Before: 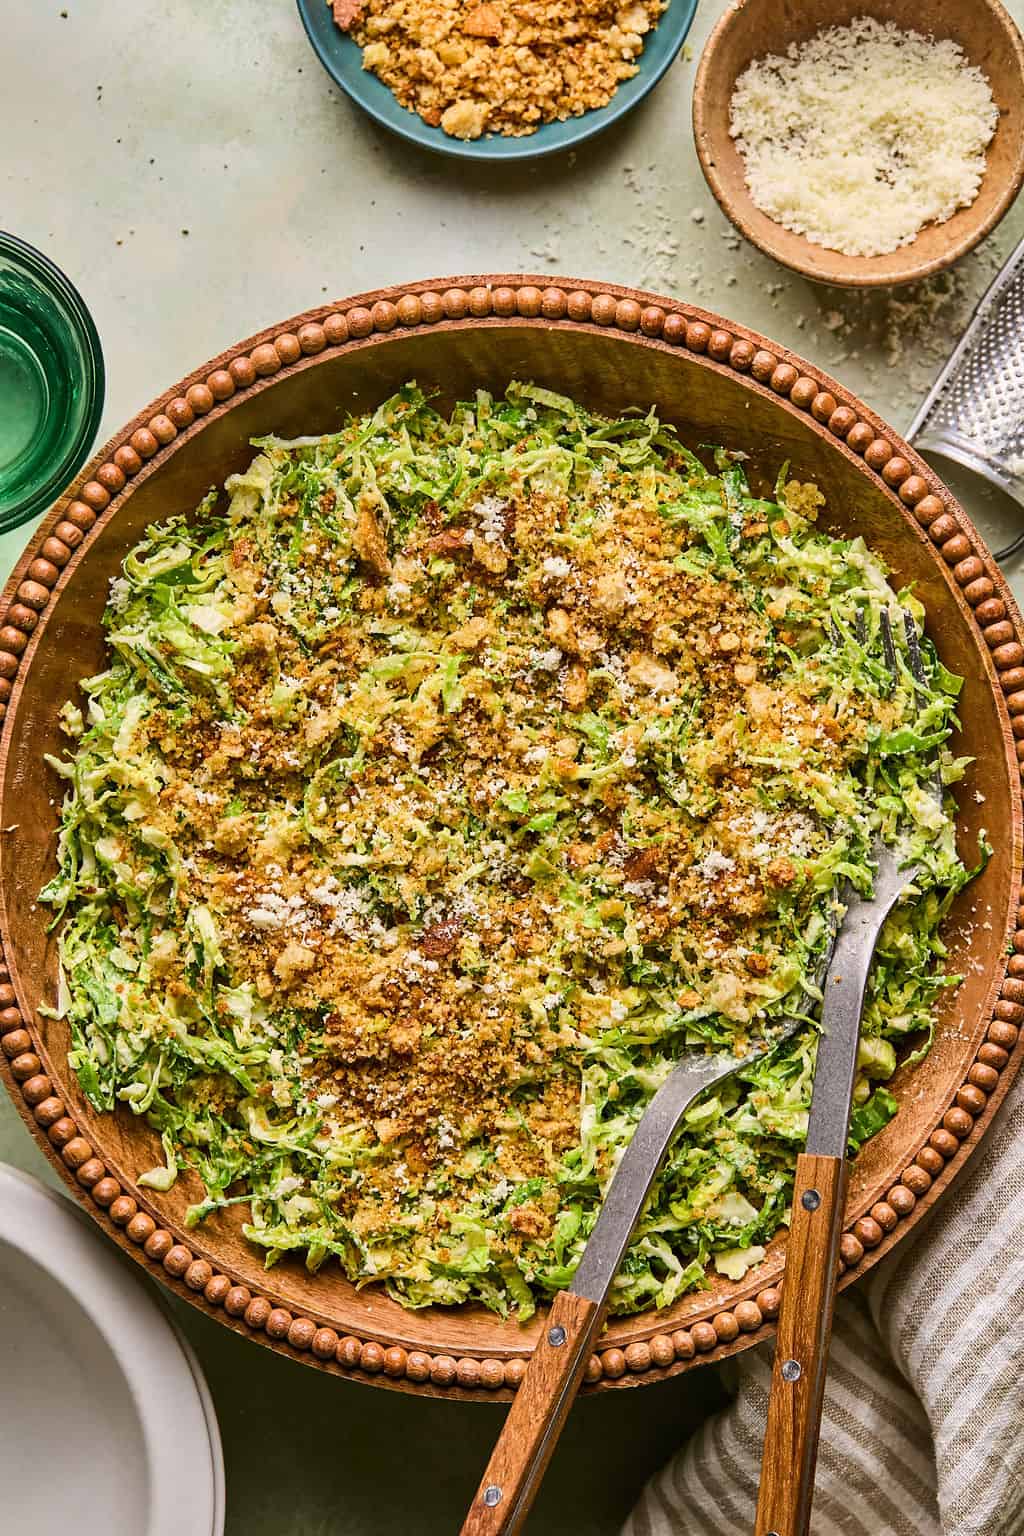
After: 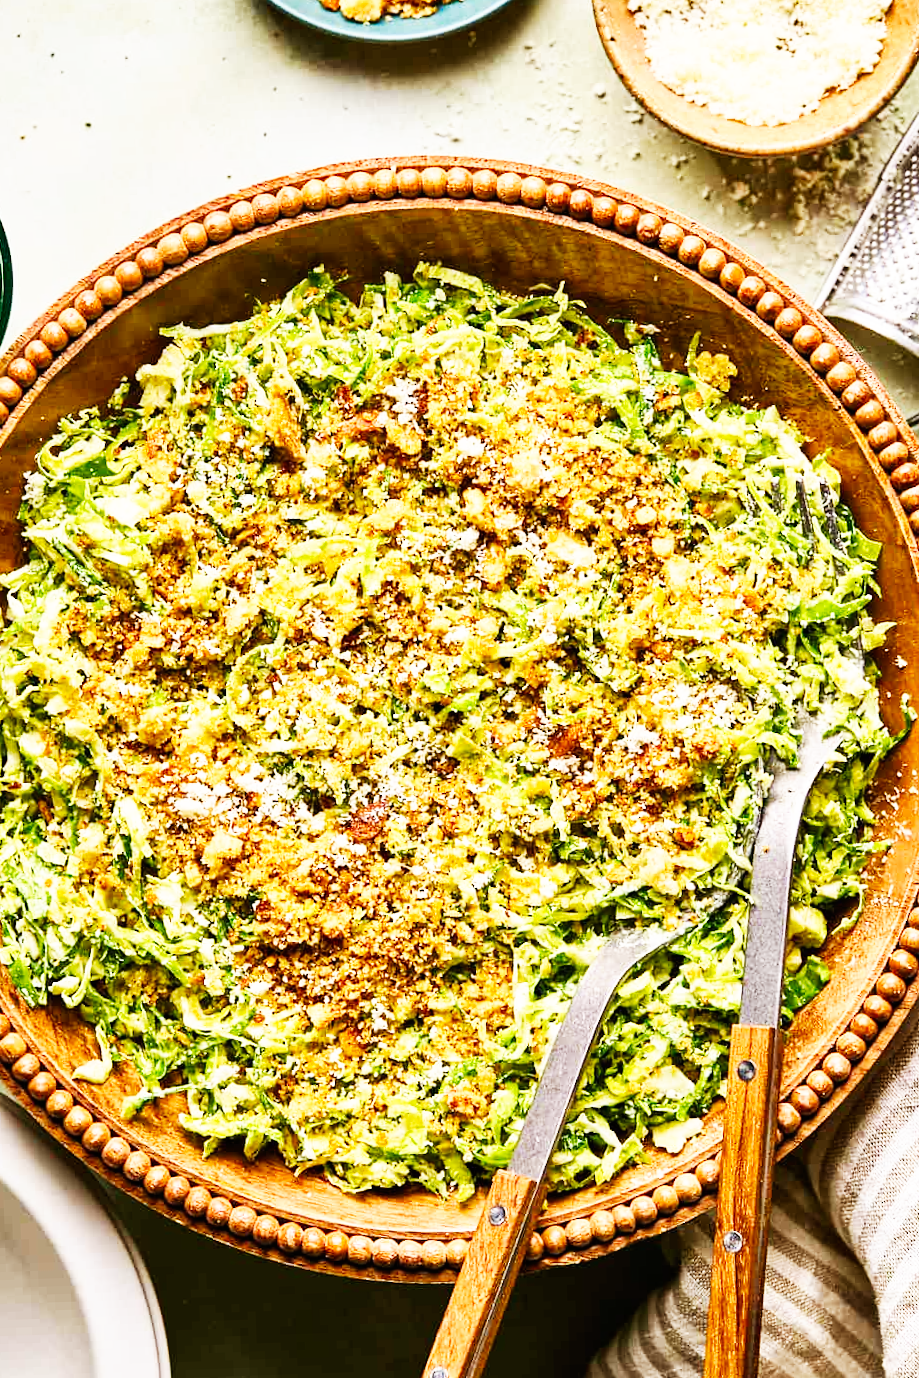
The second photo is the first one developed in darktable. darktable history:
base curve: curves: ch0 [(0, 0) (0.007, 0.004) (0.027, 0.03) (0.046, 0.07) (0.207, 0.54) (0.442, 0.872) (0.673, 0.972) (1, 1)], preserve colors none
crop and rotate: angle 1.96°, left 5.673%, top 5.673%
